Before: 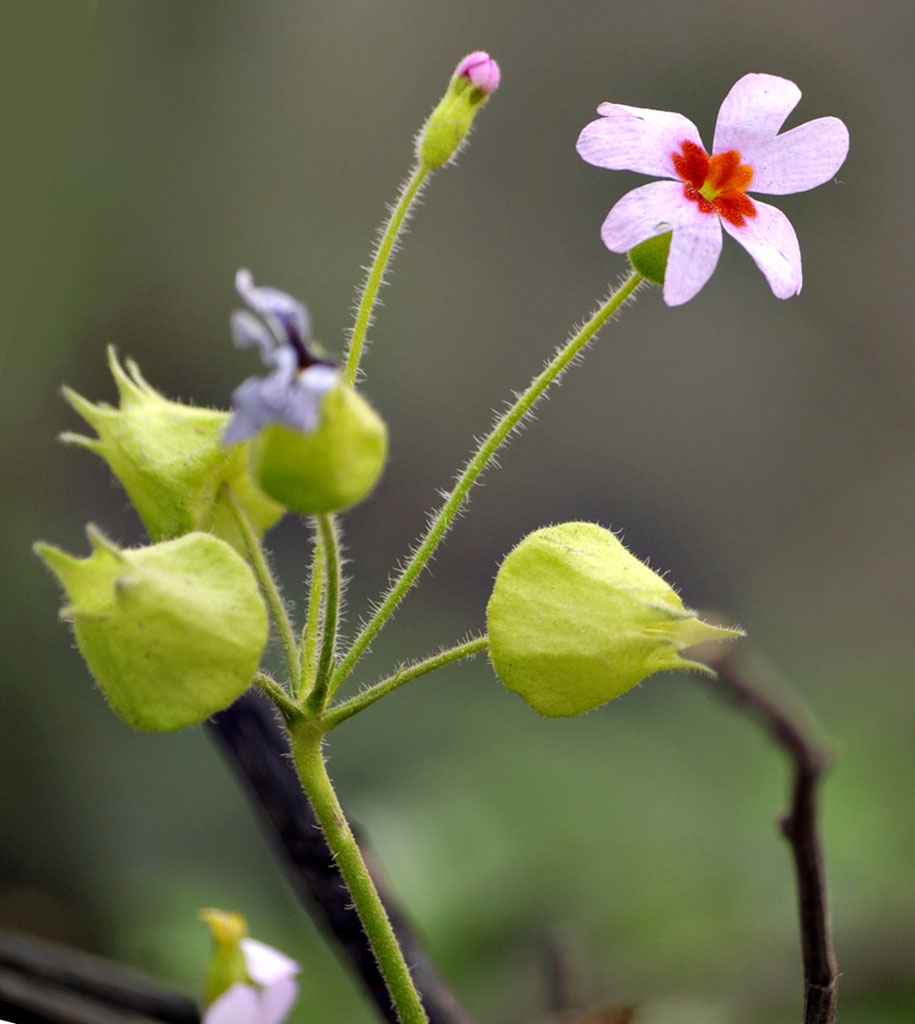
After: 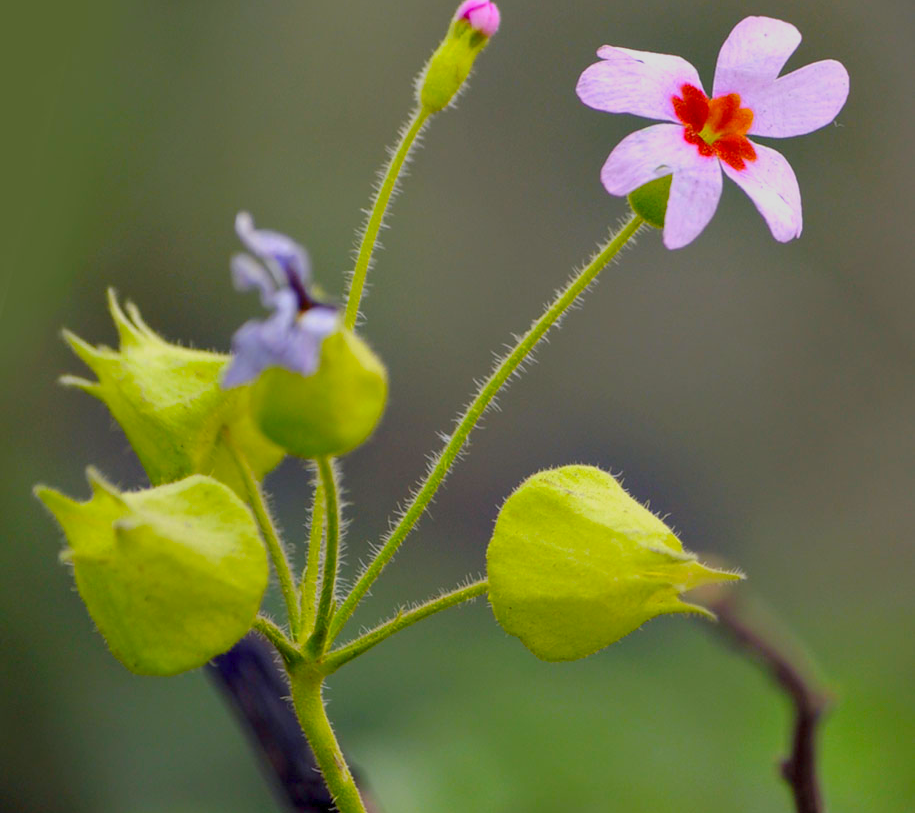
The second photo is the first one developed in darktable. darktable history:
color balance rgb: shadows lift › chroma 2.014%, shadows lift › hue 220.76°, linear chroma grading › global chroma 39.98%, perceptual saturation grading › global saturation -0.103%, perceptual saturation grading › mid-tones 10.941%, contrast -19.88%
crop and rotate: top 5.653%, bottom 14.928%
